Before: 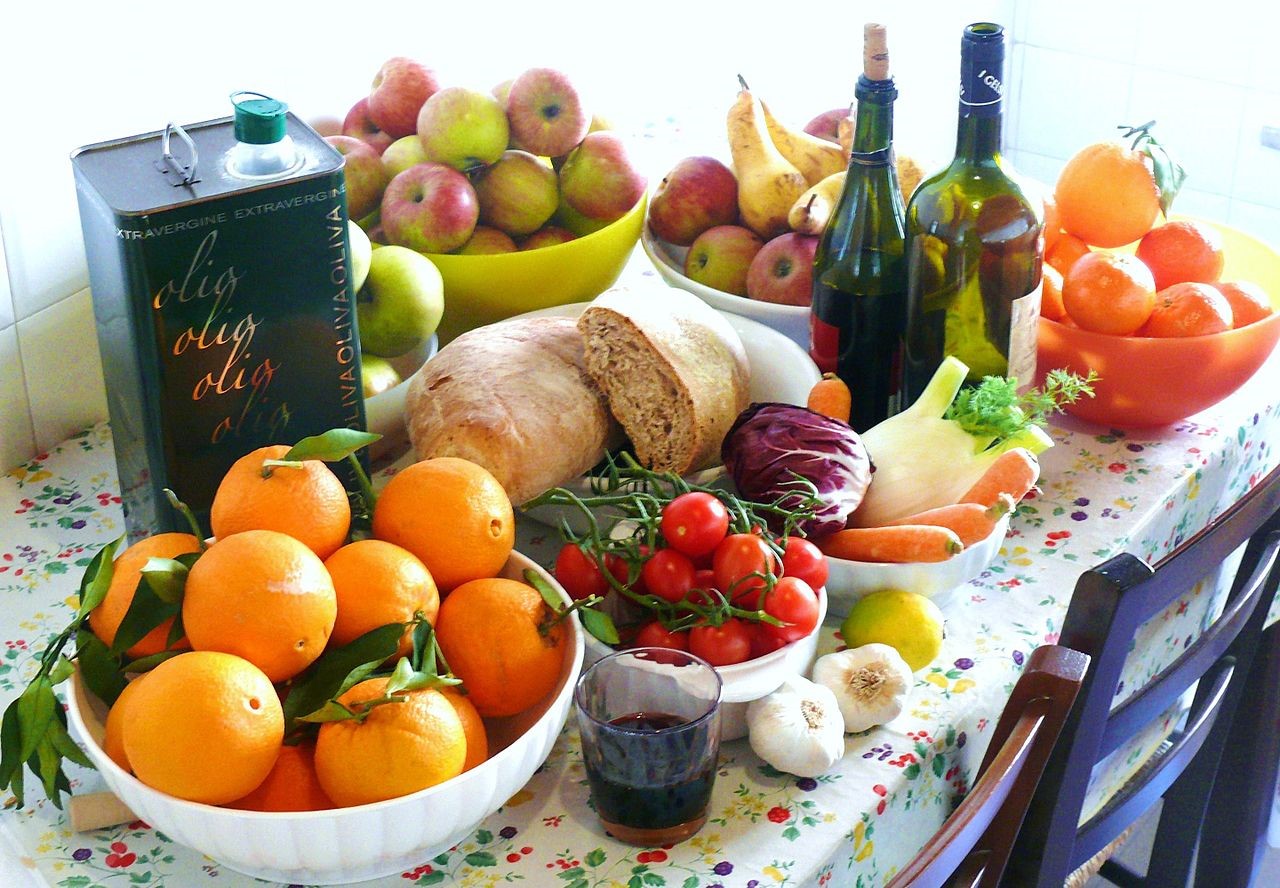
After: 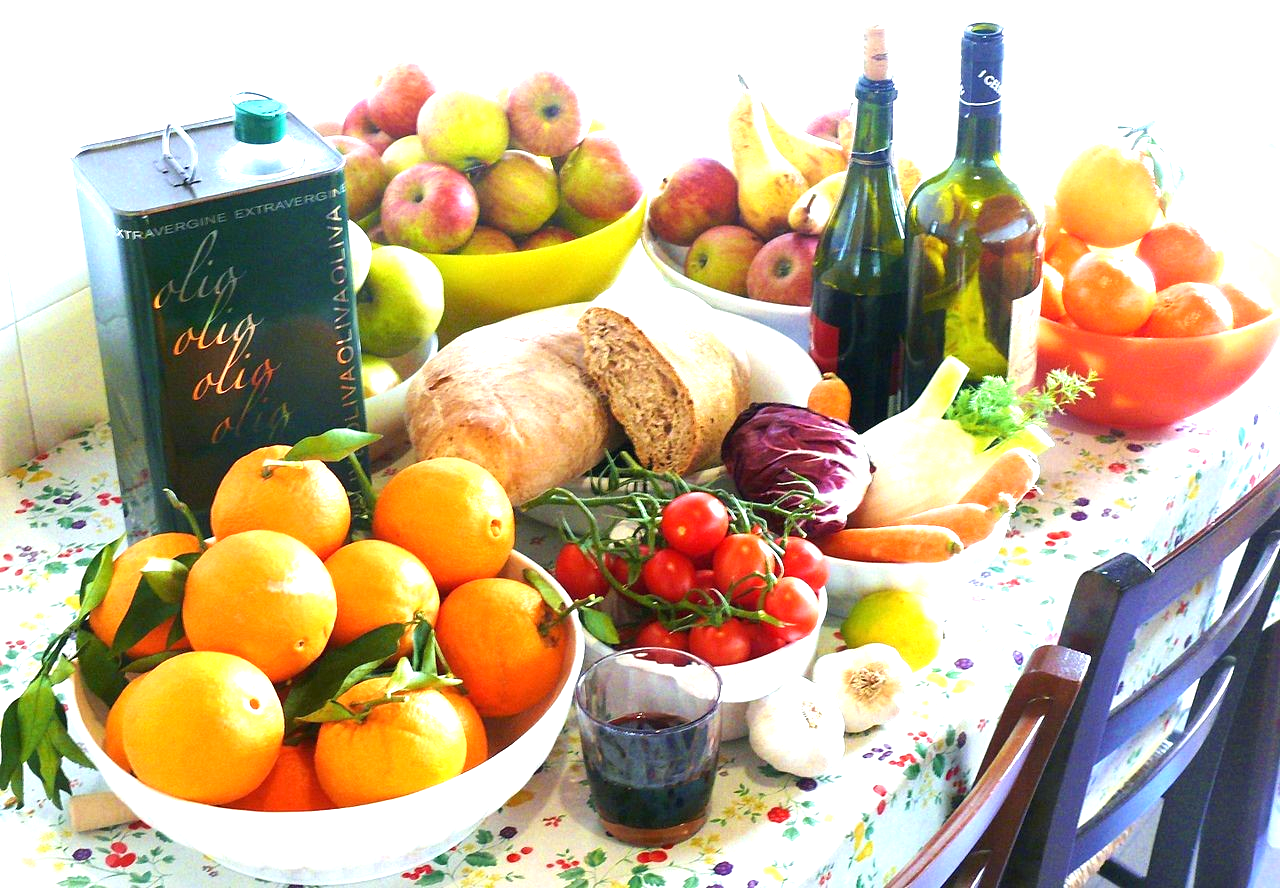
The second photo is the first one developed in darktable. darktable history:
exposure: exposure 0.942 EV, compensate exposure bias true, compensate highlight preservation false
